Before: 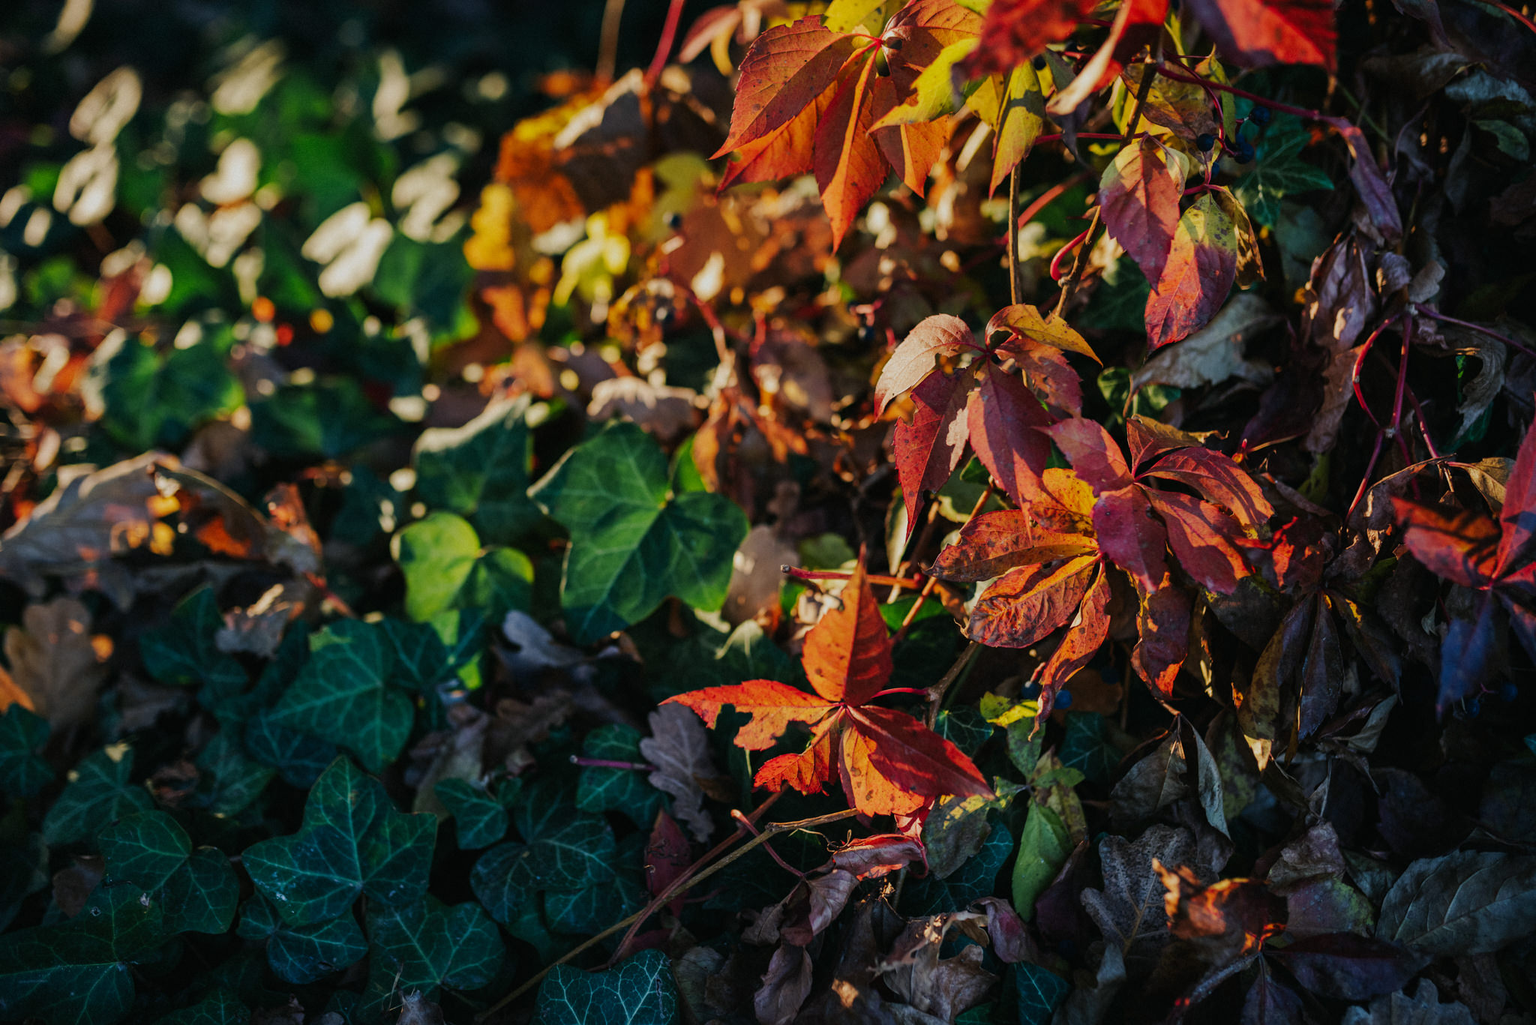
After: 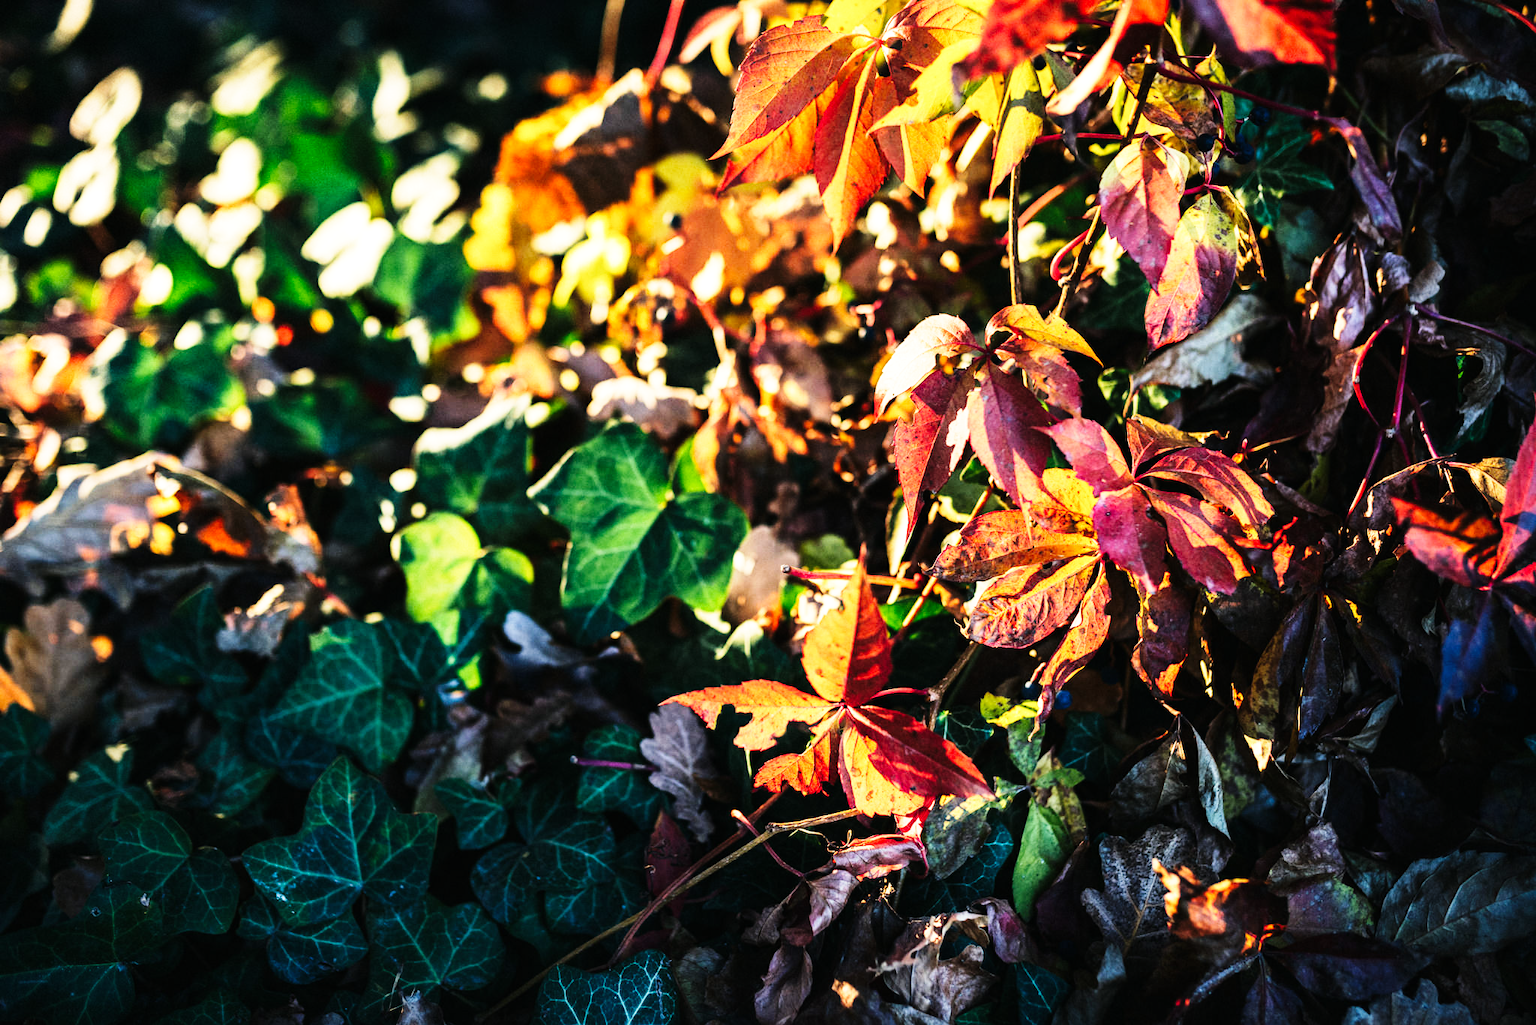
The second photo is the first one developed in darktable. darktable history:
base curve: curves: ch0 [(0, 0) (0.018, 0.026) (0.143, 0.37) (0.33, 0.731) (0.458, 0.853) (0.735, 0.965) (0.905, 0.986) (1, 1)], preserve colors none
tone equalizer: -8 EV -1.05 EV, -7 EV -0.991 EV, -6 EV -0.868 EV, -5 EV -0.563 EV, -3 EV 0.575 EV, -2 EV 0.894 EV, -1 EV 1 EV, +0 EV 1.06 EV
